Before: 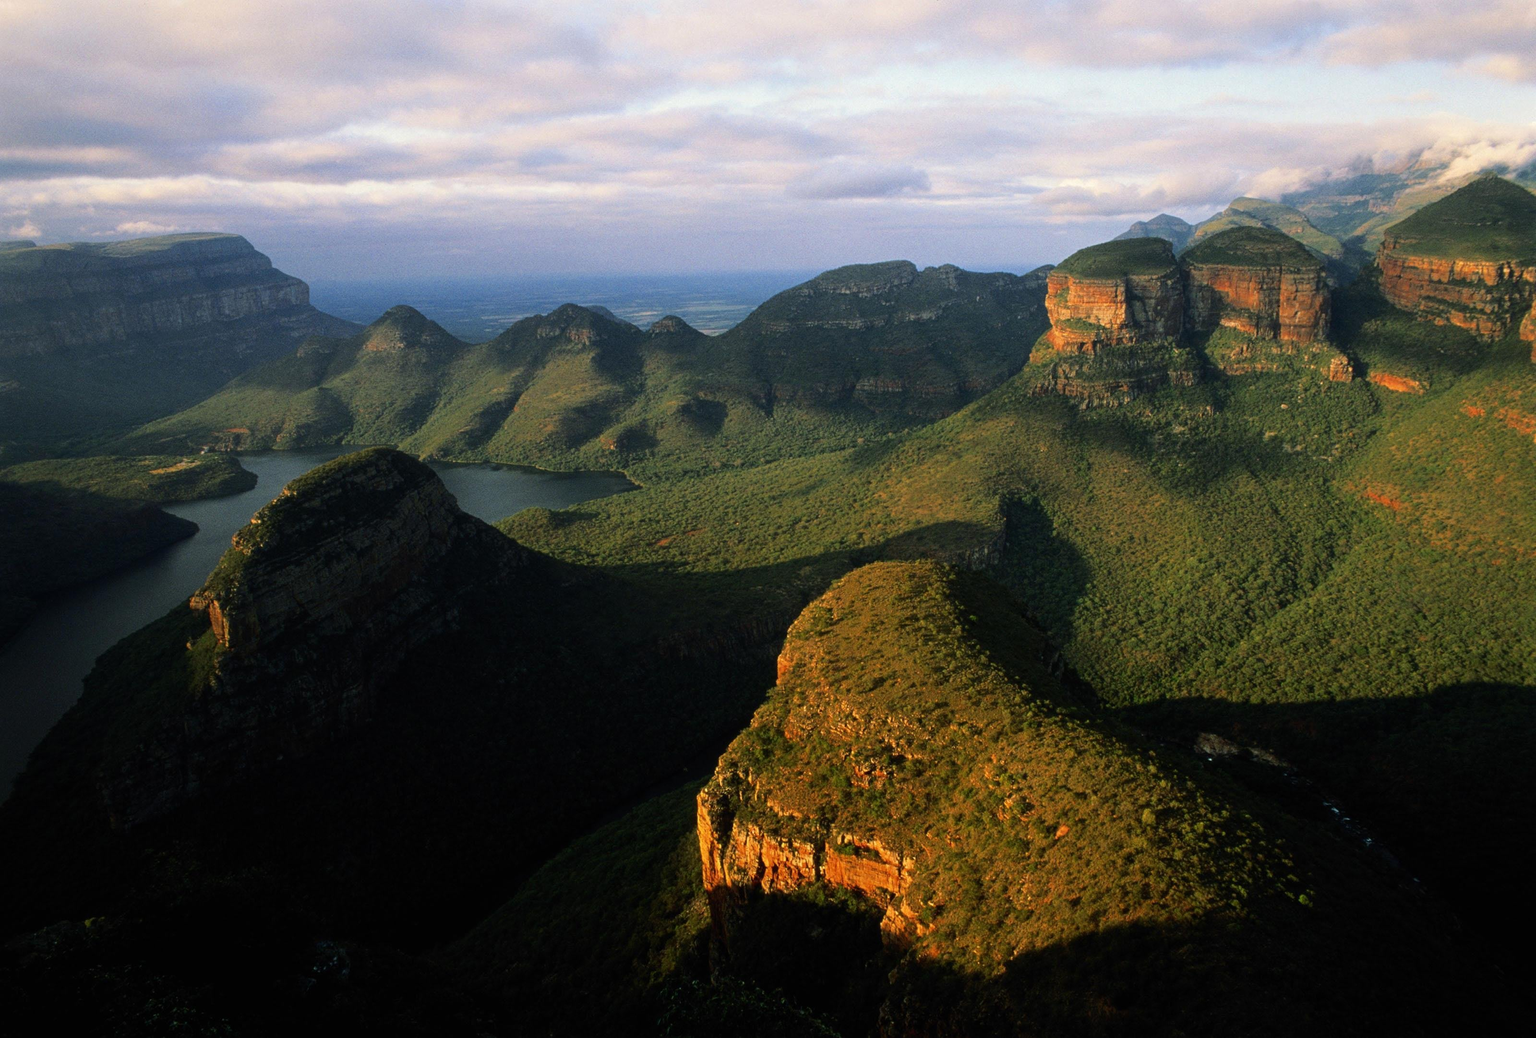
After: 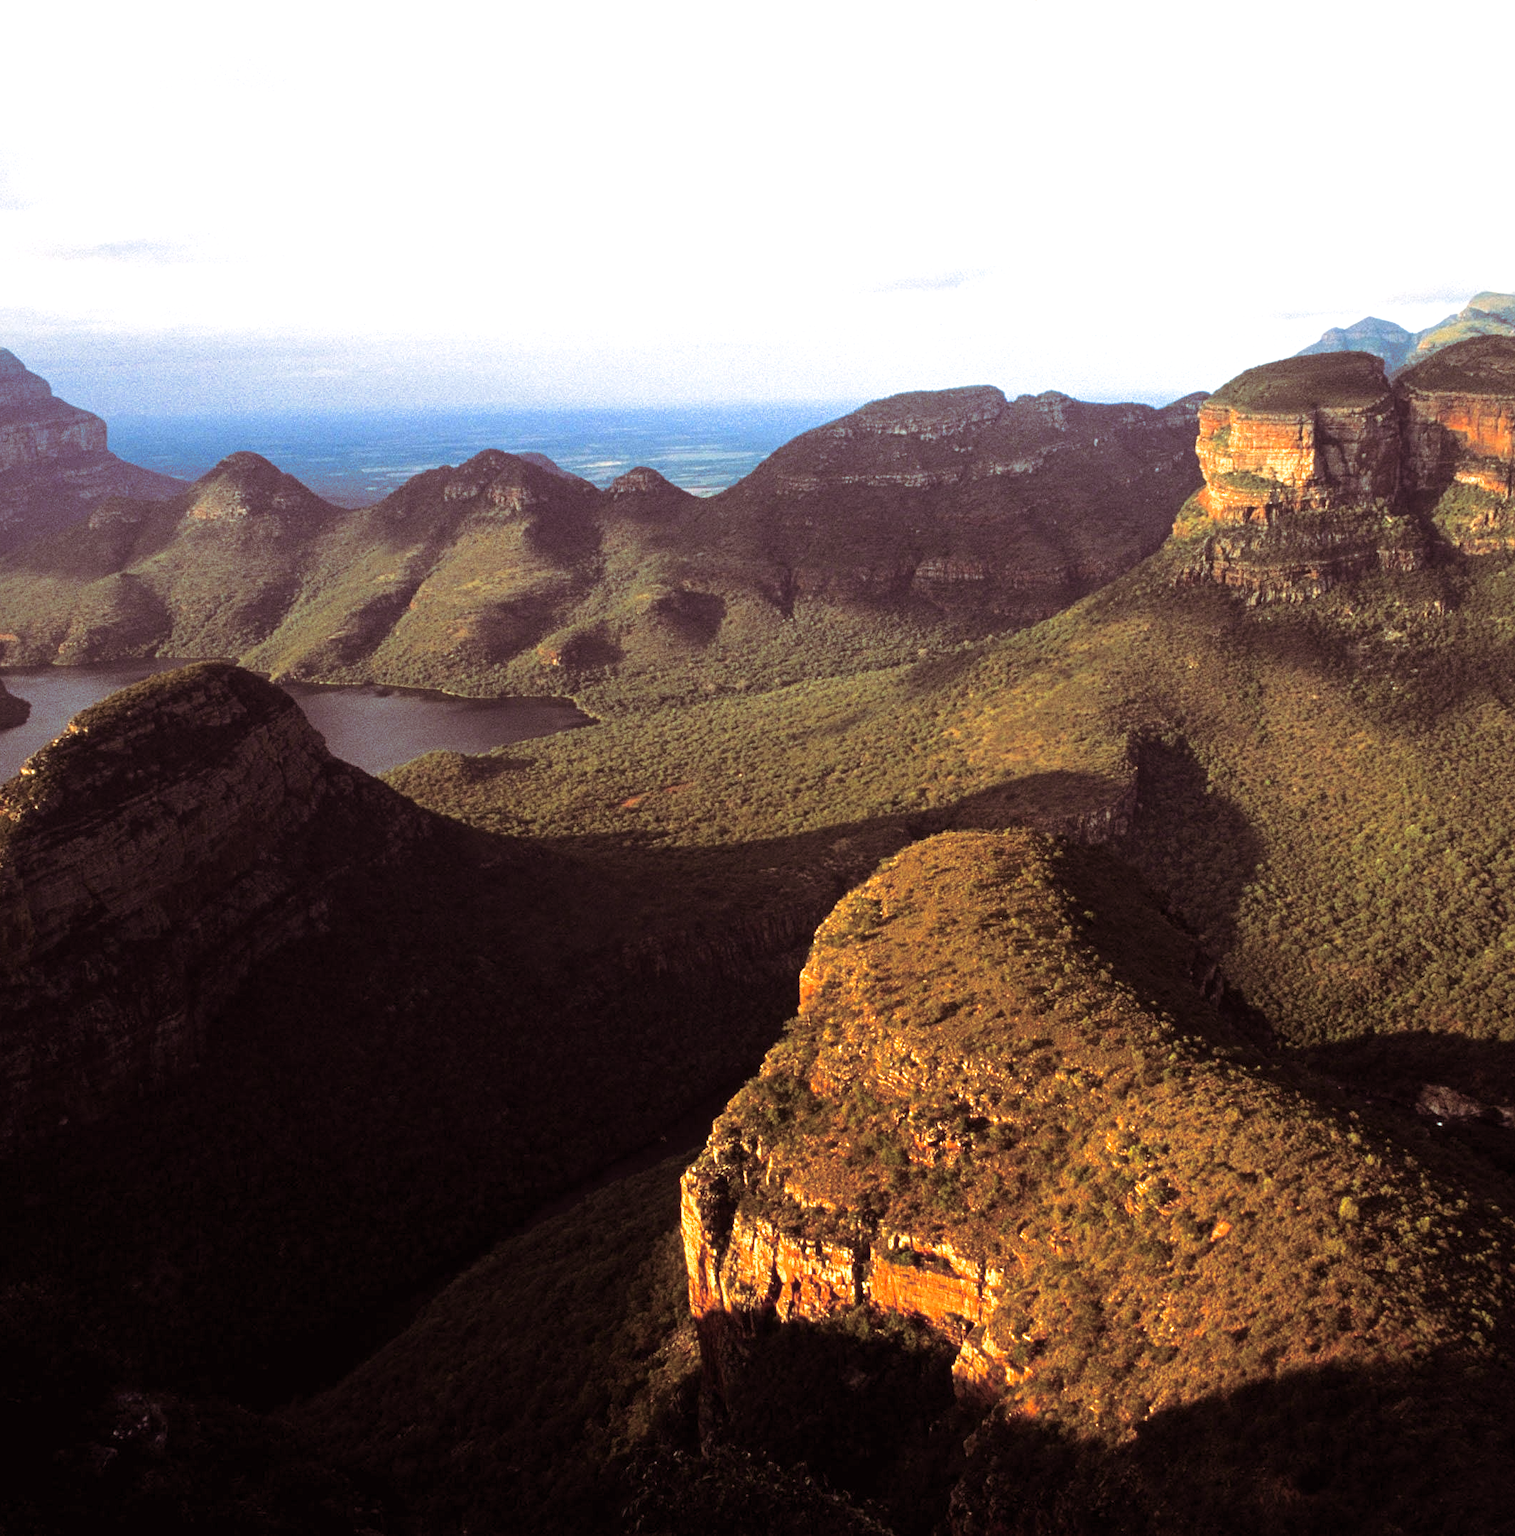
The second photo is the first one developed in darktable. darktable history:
crop and rotate: left 15.446%, right 17.836%
split-toning: on, module defaults
exposure: exposure 1.061 EV, compensate highlight preservation false
